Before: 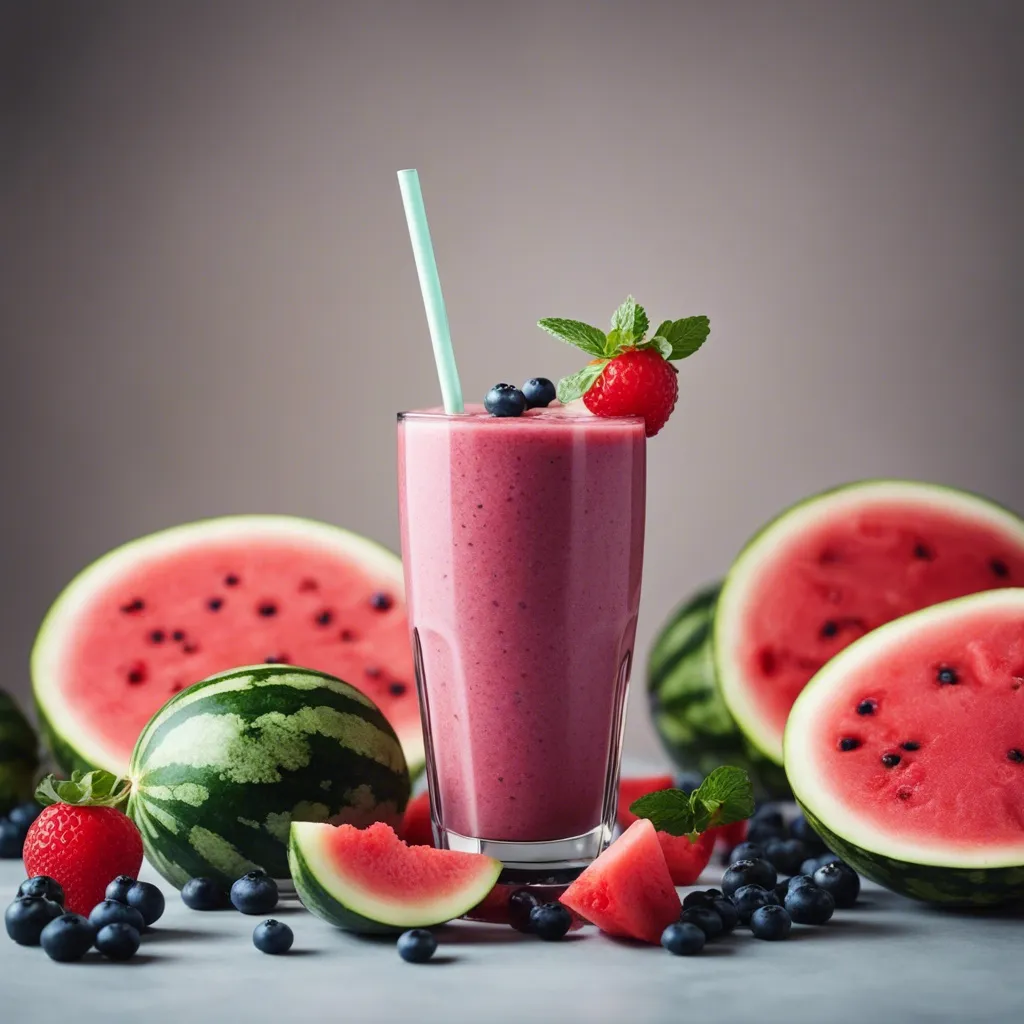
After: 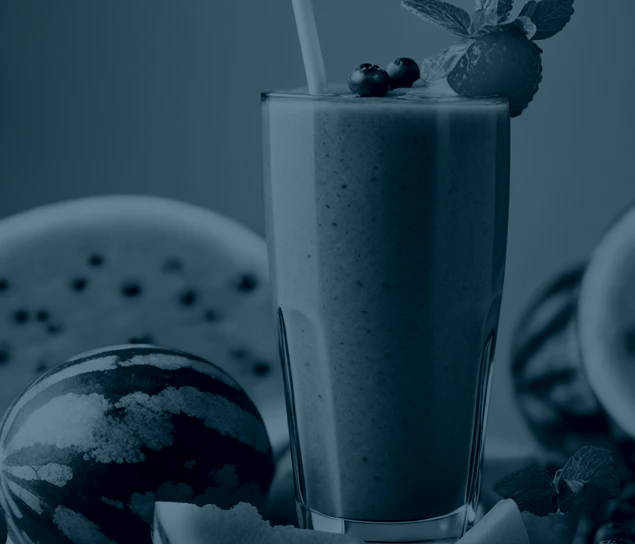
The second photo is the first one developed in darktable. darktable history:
color contrast: green-magenta contrast 0.84, blue-yellow contrast 0.86
colorize: hue 194.4°, saturation 29%, source mix 61.75%, lightness 3.98%, version 1
crop: left 13.312%, top 31.28%, right 24.627%, bottom 15.582%
